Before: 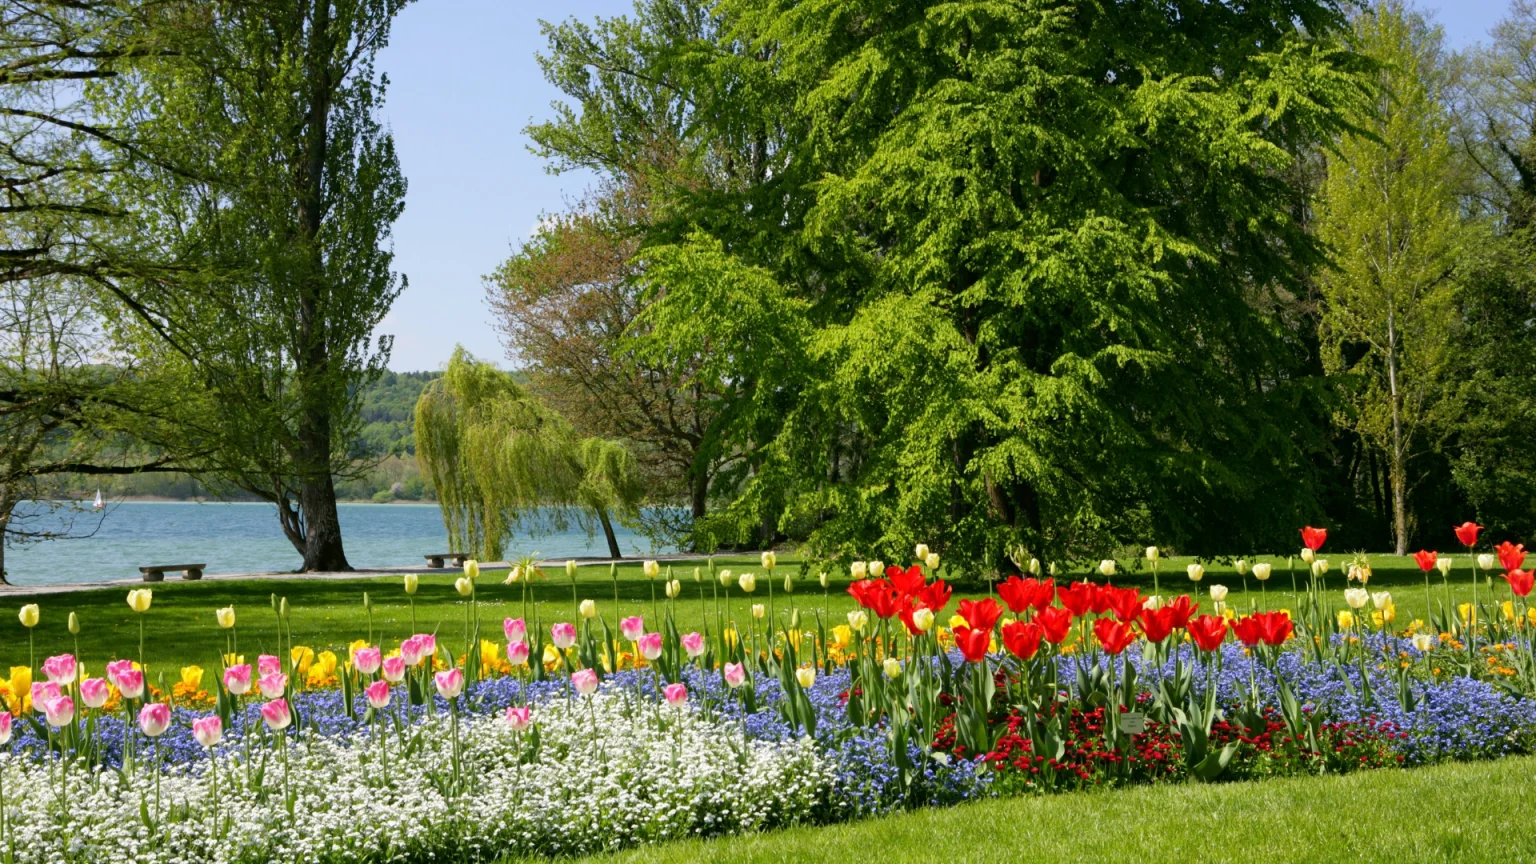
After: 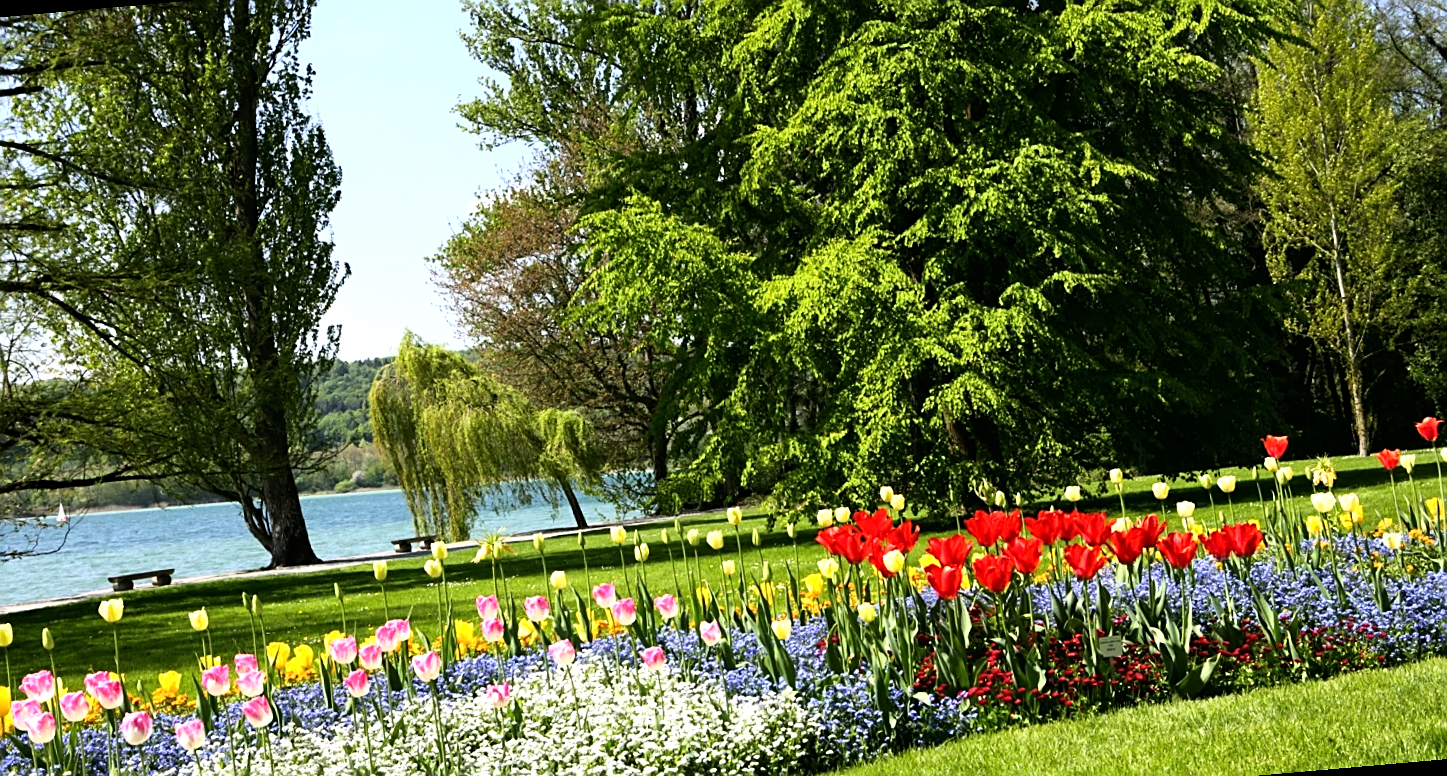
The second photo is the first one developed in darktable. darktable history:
tone equalizer: -8 EV -0.75 EV, -7 EV -0.7 EV, -6 EV -0.6 EV, -5 EV -0.4 EV, -3 EV 0.4 EV, -2 EV 0.6 EV, -1 EV 0.7 EV, +0 EV 0.75 EV, edges refinement/feathering 500, mask exposure compensation -1.57 EV, preserve details no
sharpen: on, module defaults
rotate and perspective: rotation -5°, crop left 0.05, crop right 0.952, crop top 0.11, crop bottom 0.89
rgb curve: curves: ch0 [(0, 0) (0.078, 0.051) (0.929, 0.956) (1, 1)], compensate middle gray true
